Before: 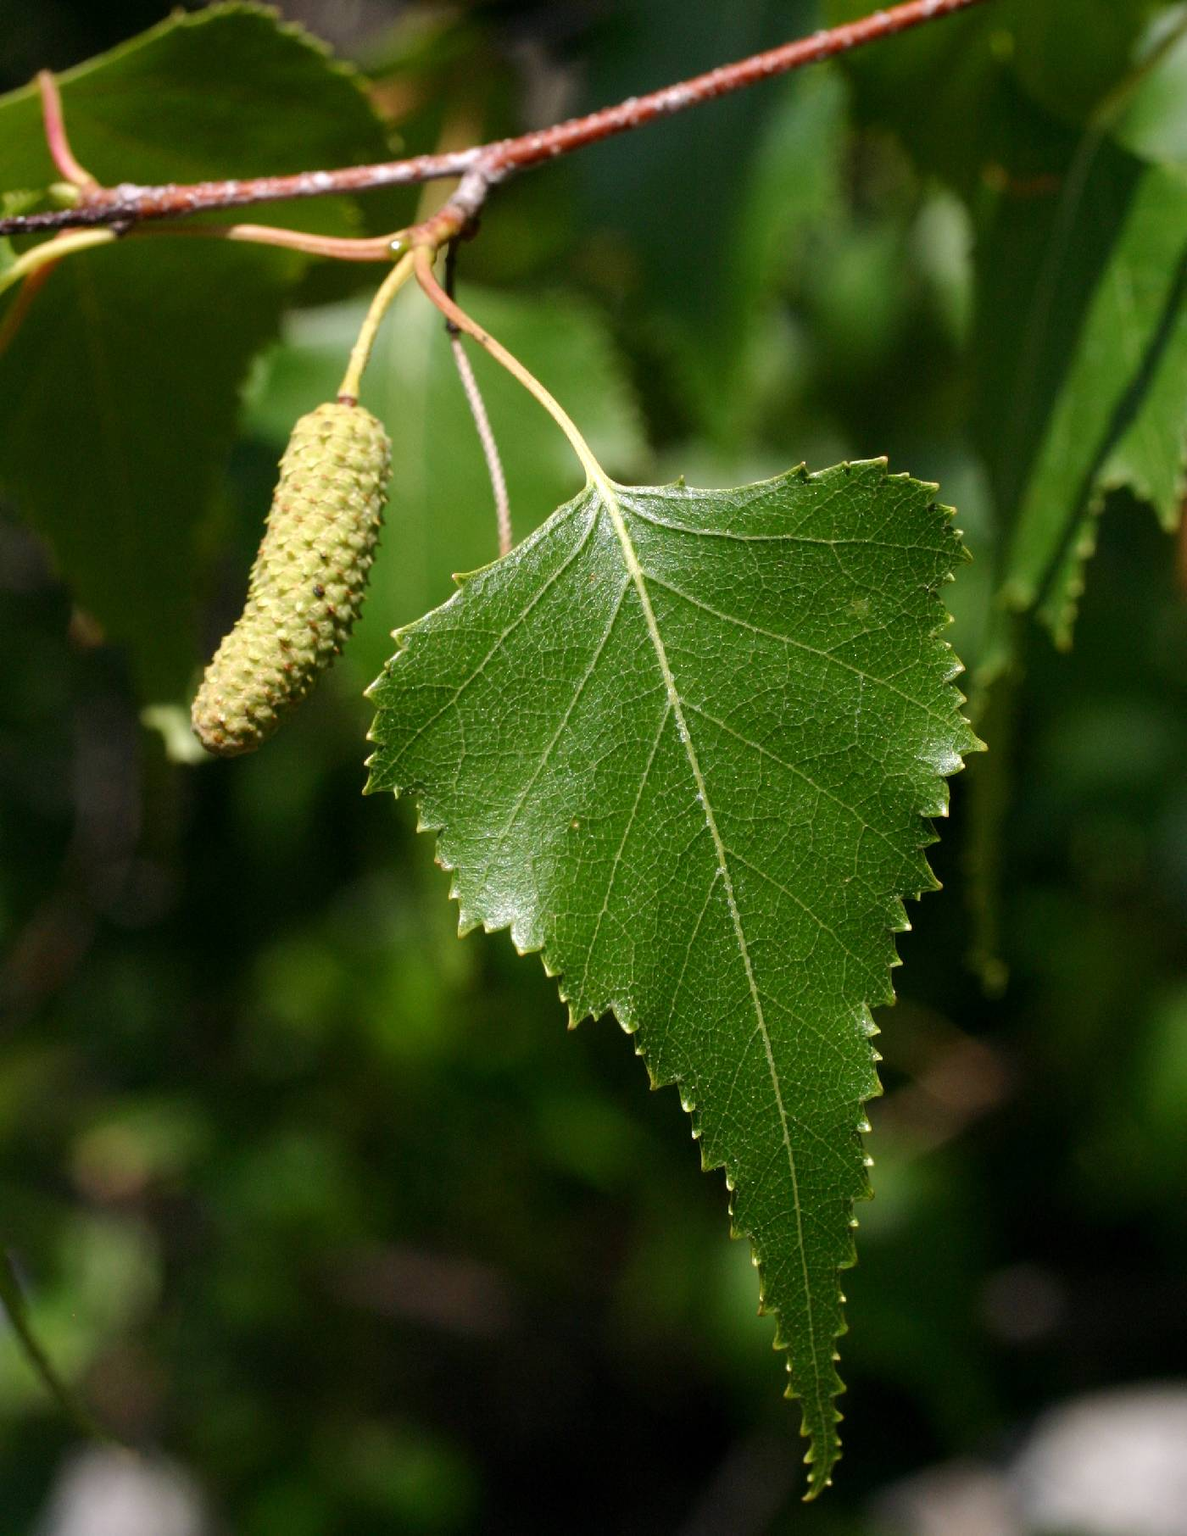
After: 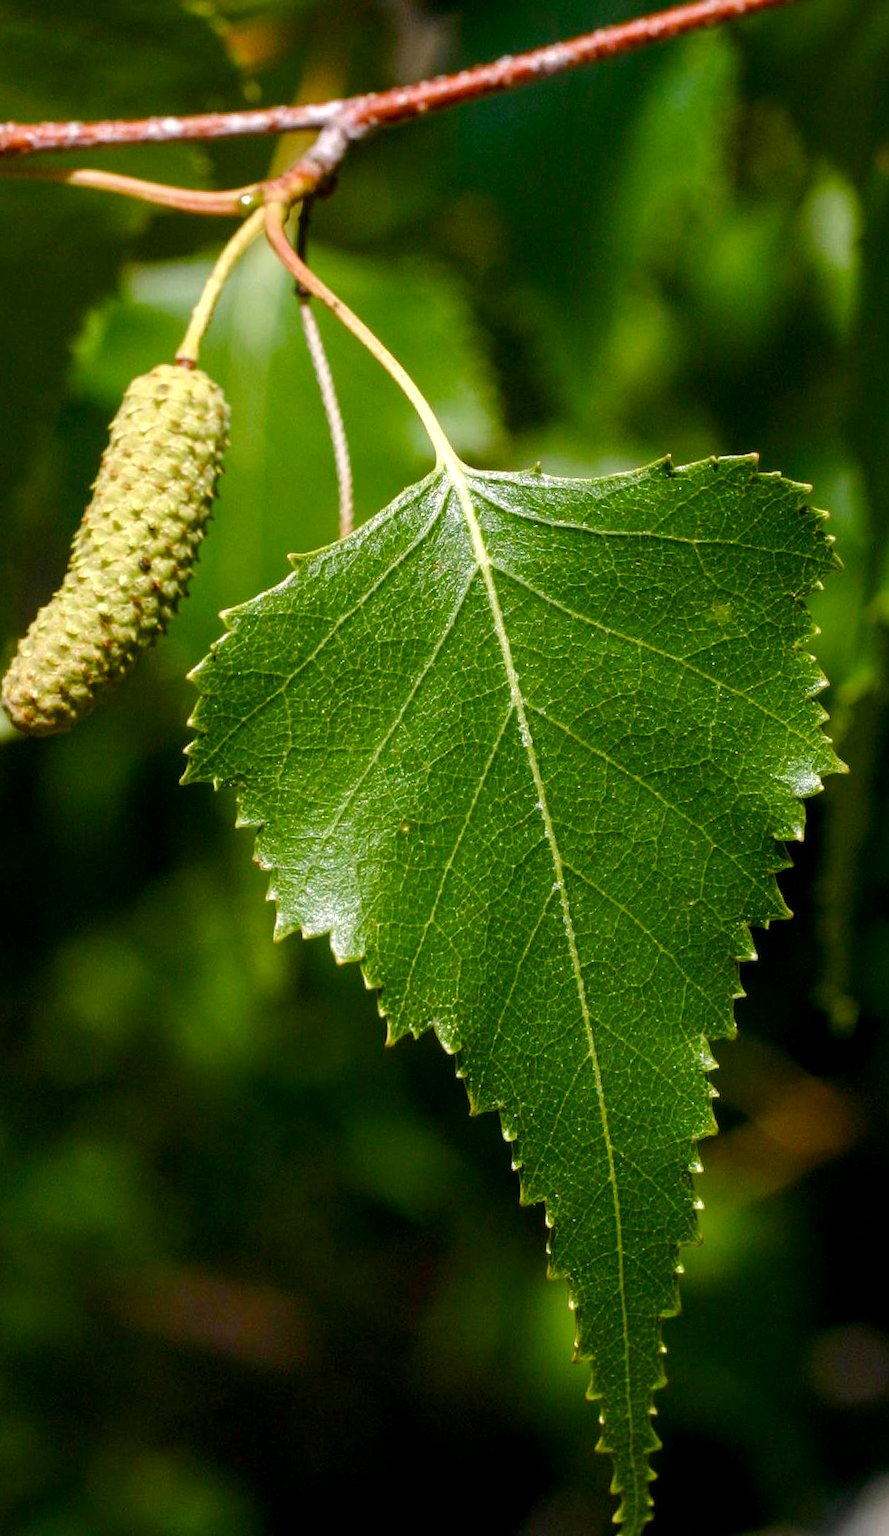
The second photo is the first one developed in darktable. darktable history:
crop and rotate: angle -3.05°, left 14.048%, top 0.019%, right 11.003%, bottom 0.022%
color balance rgb: linear chroma grading › global chroma 39.885%, perceptual saturation grading › global saturation 20%, perceptual saturation grading › highlights -50.11%, perceptual saturation grading › shadows 30.954%
local contrast: on, module defaults
